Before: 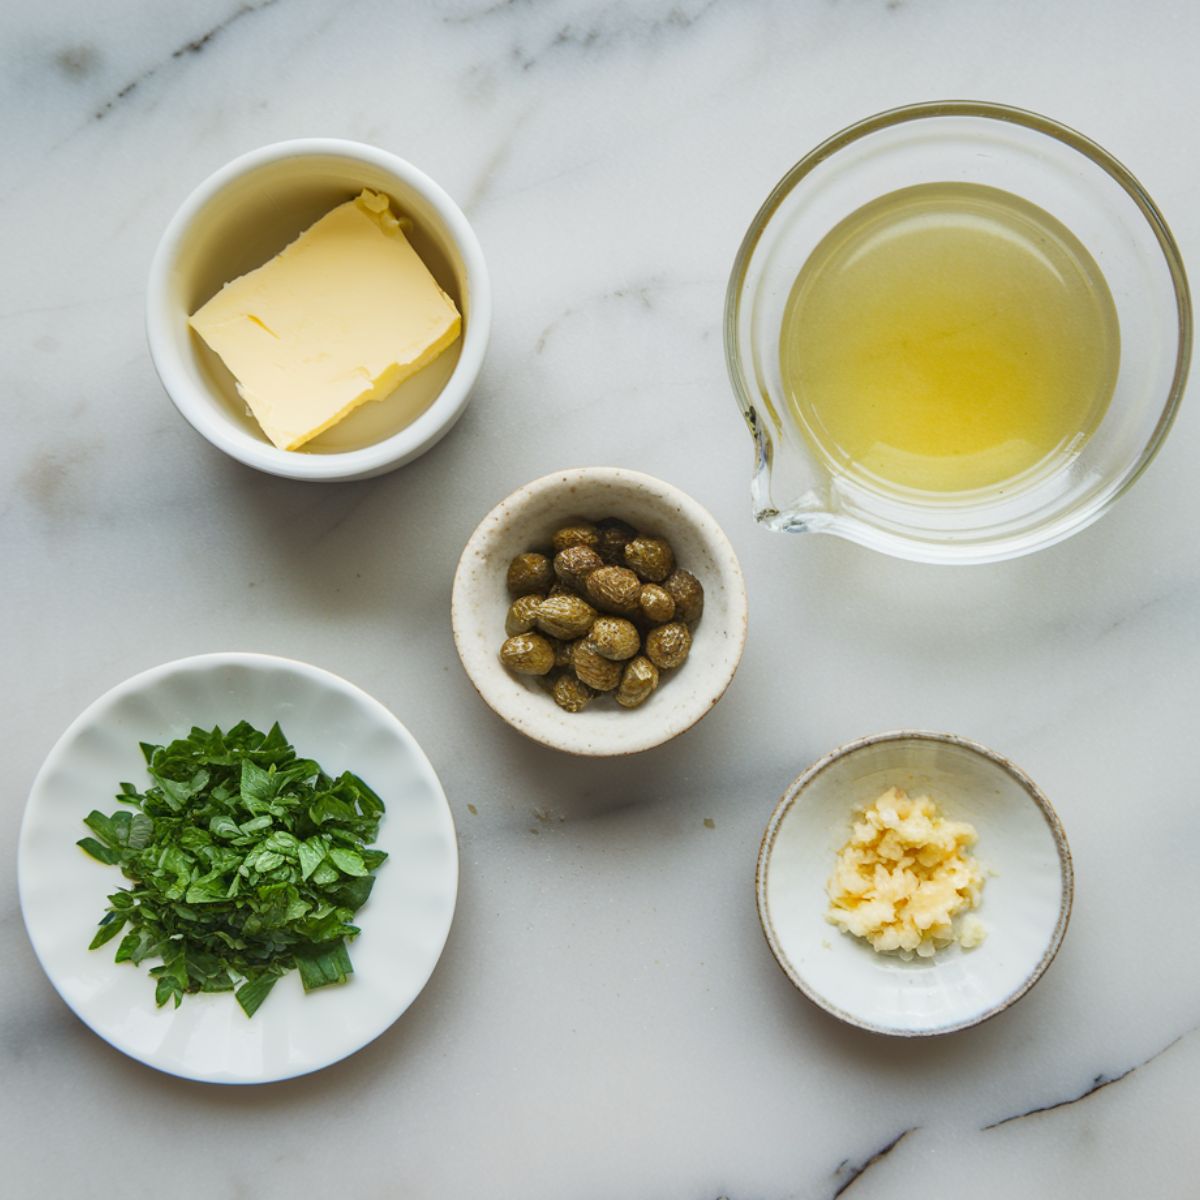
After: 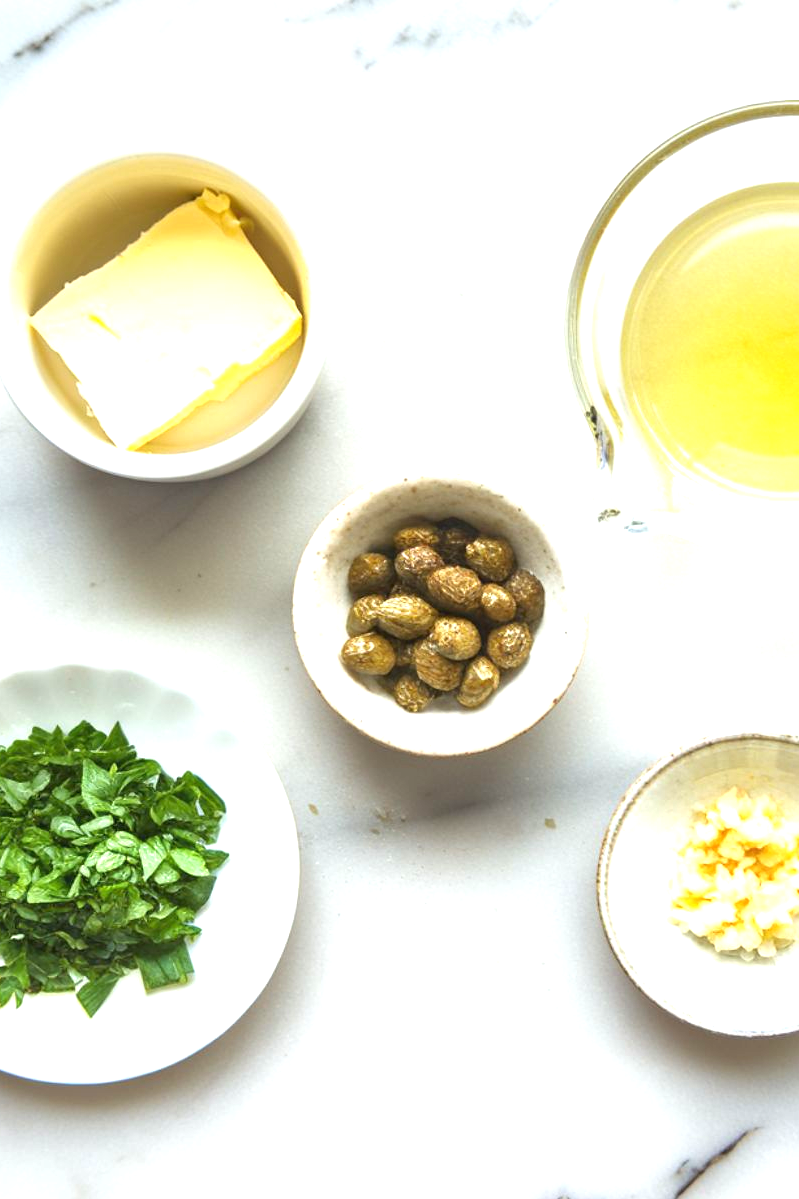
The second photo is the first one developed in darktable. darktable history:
crop and rotate: left 13.329%, right 20.056%
exposure: black level correction 0, exposure 1.2 EV, compensate exposure bias true, compensate highlight preservation false
